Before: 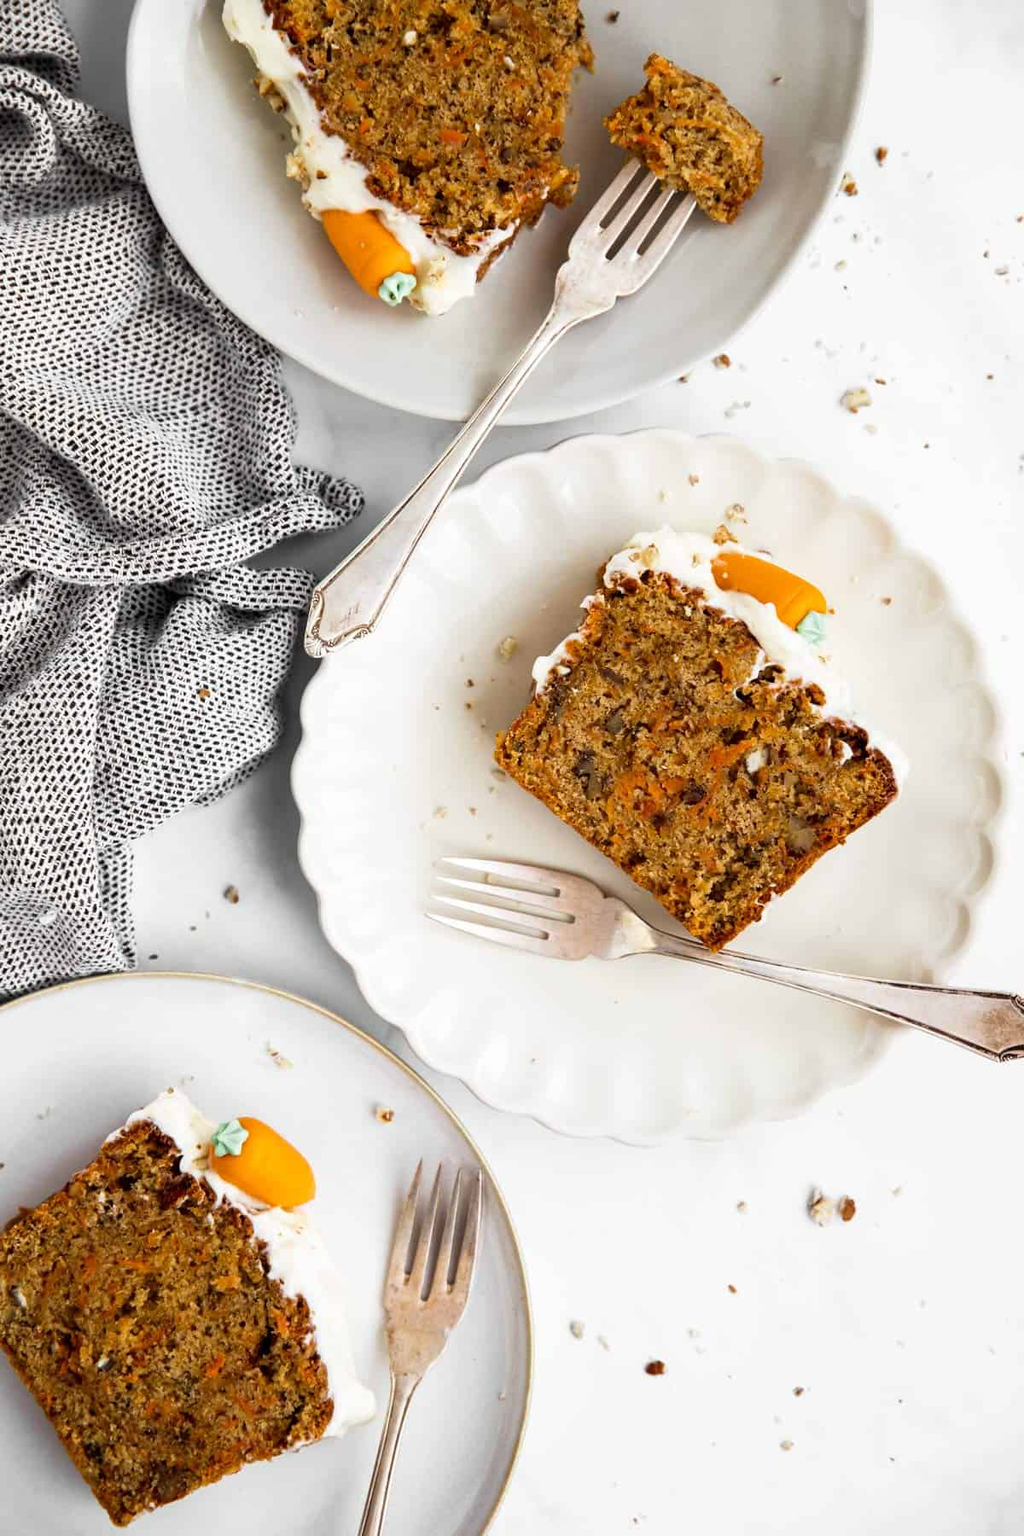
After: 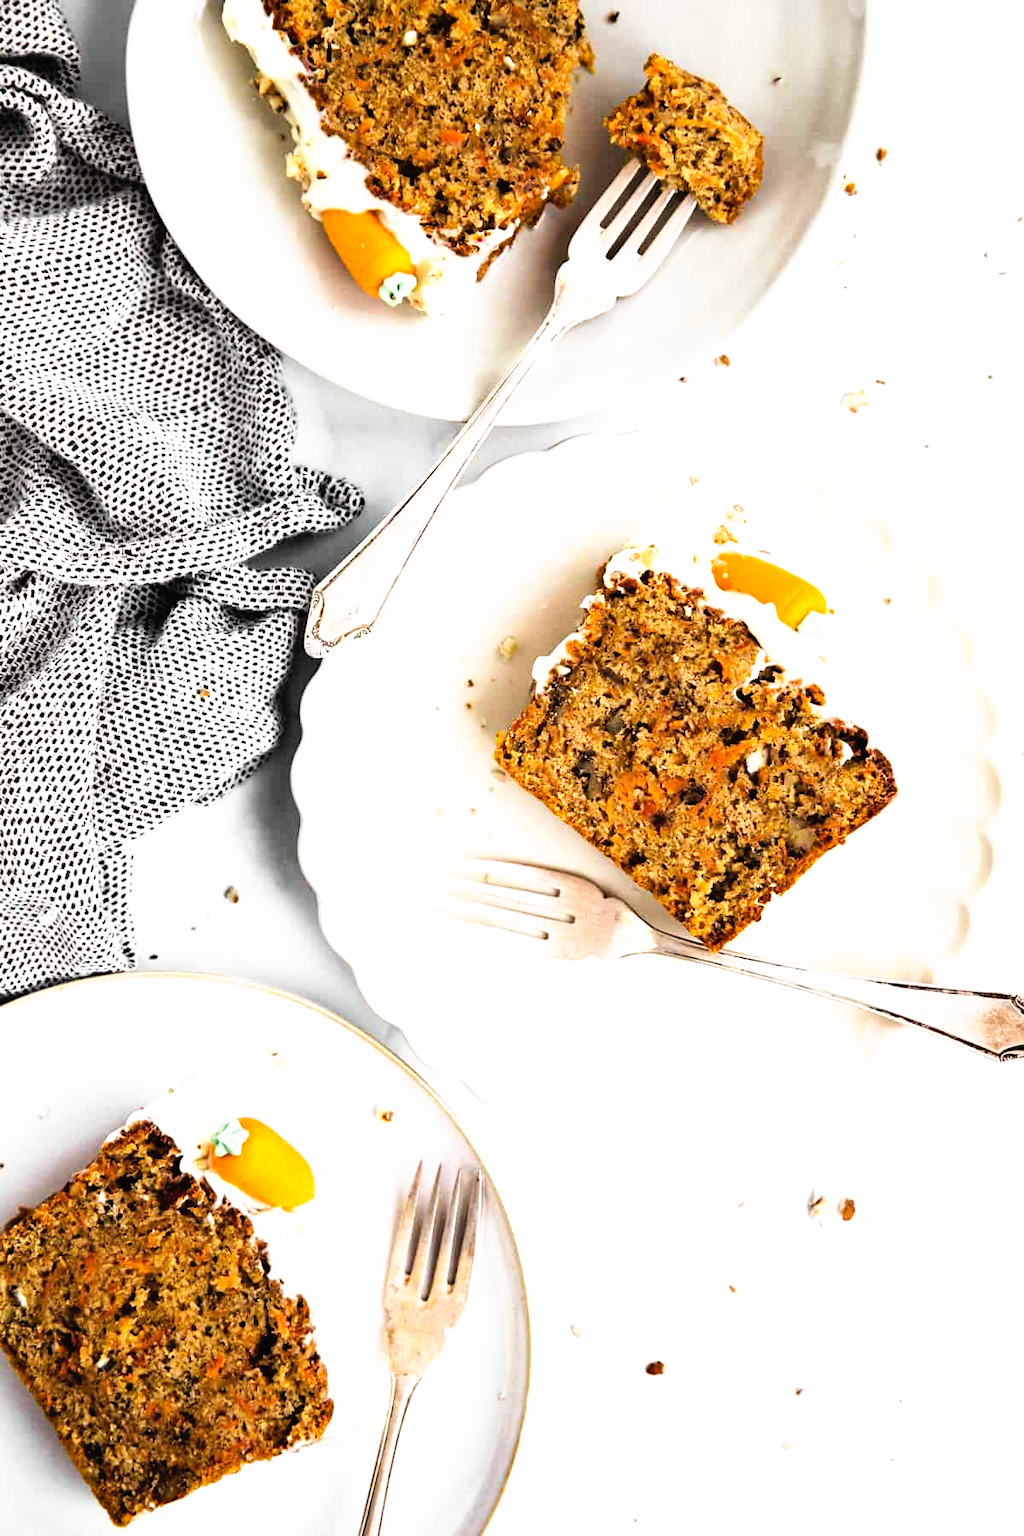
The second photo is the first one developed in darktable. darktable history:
tone curve: curves: ch0 [(0, 0) (0.003, 0.032) (0.011, 0.036) (0.025, 0.049) (0.044, 0.075) (0.069, 0.112) (0.1, 0.151) (0.136, 0.197) (0.177, 0.241) (0.224, 0.295) (0.277, 0.355) (0.335, 0.429) (0.399, 0.512) (0.468, 0.607) (0.543, 0.702) (0.623, 0.796) (0.709, 0.903) (0.801, 0.987) (0.898, 0.997) (1, 1)], preserve colors none
filmic rgb: black relative exposure -7.5 EV, white relative exposure 5 EV, hardness 3.33, contrast 1.3
haze removal: compatibility mode true, adaptive false
